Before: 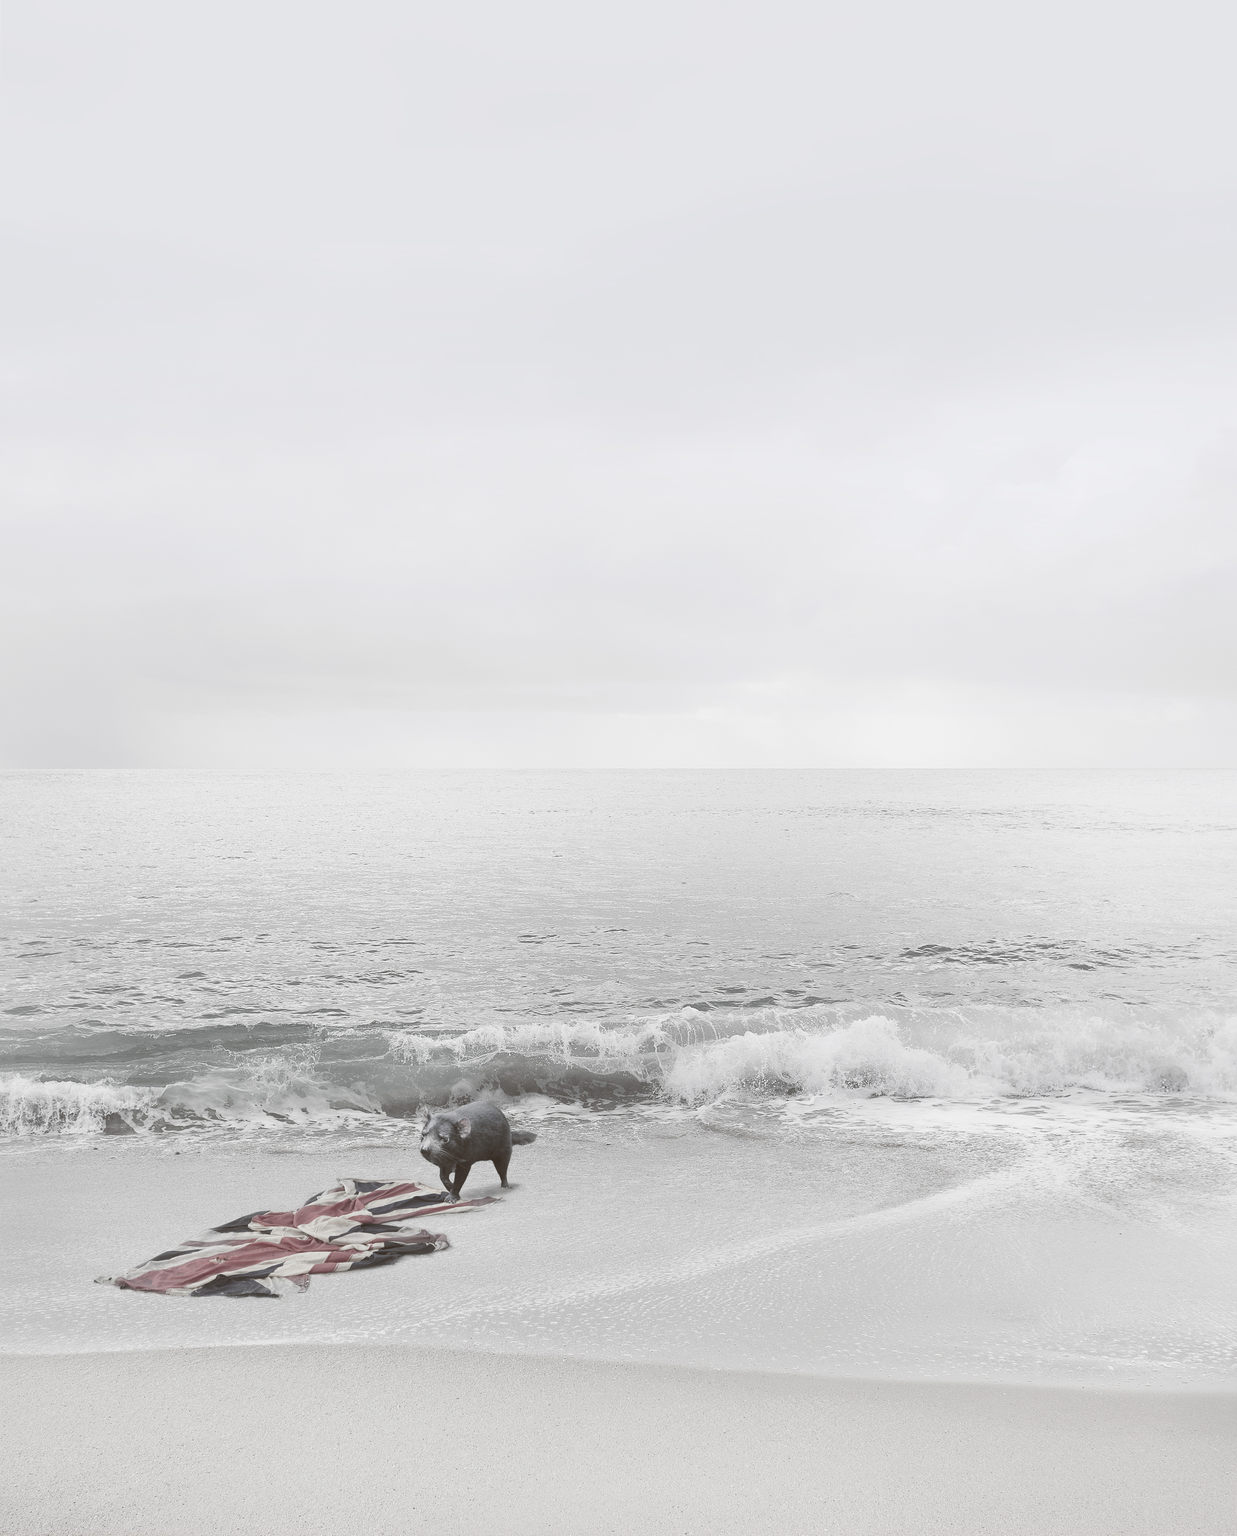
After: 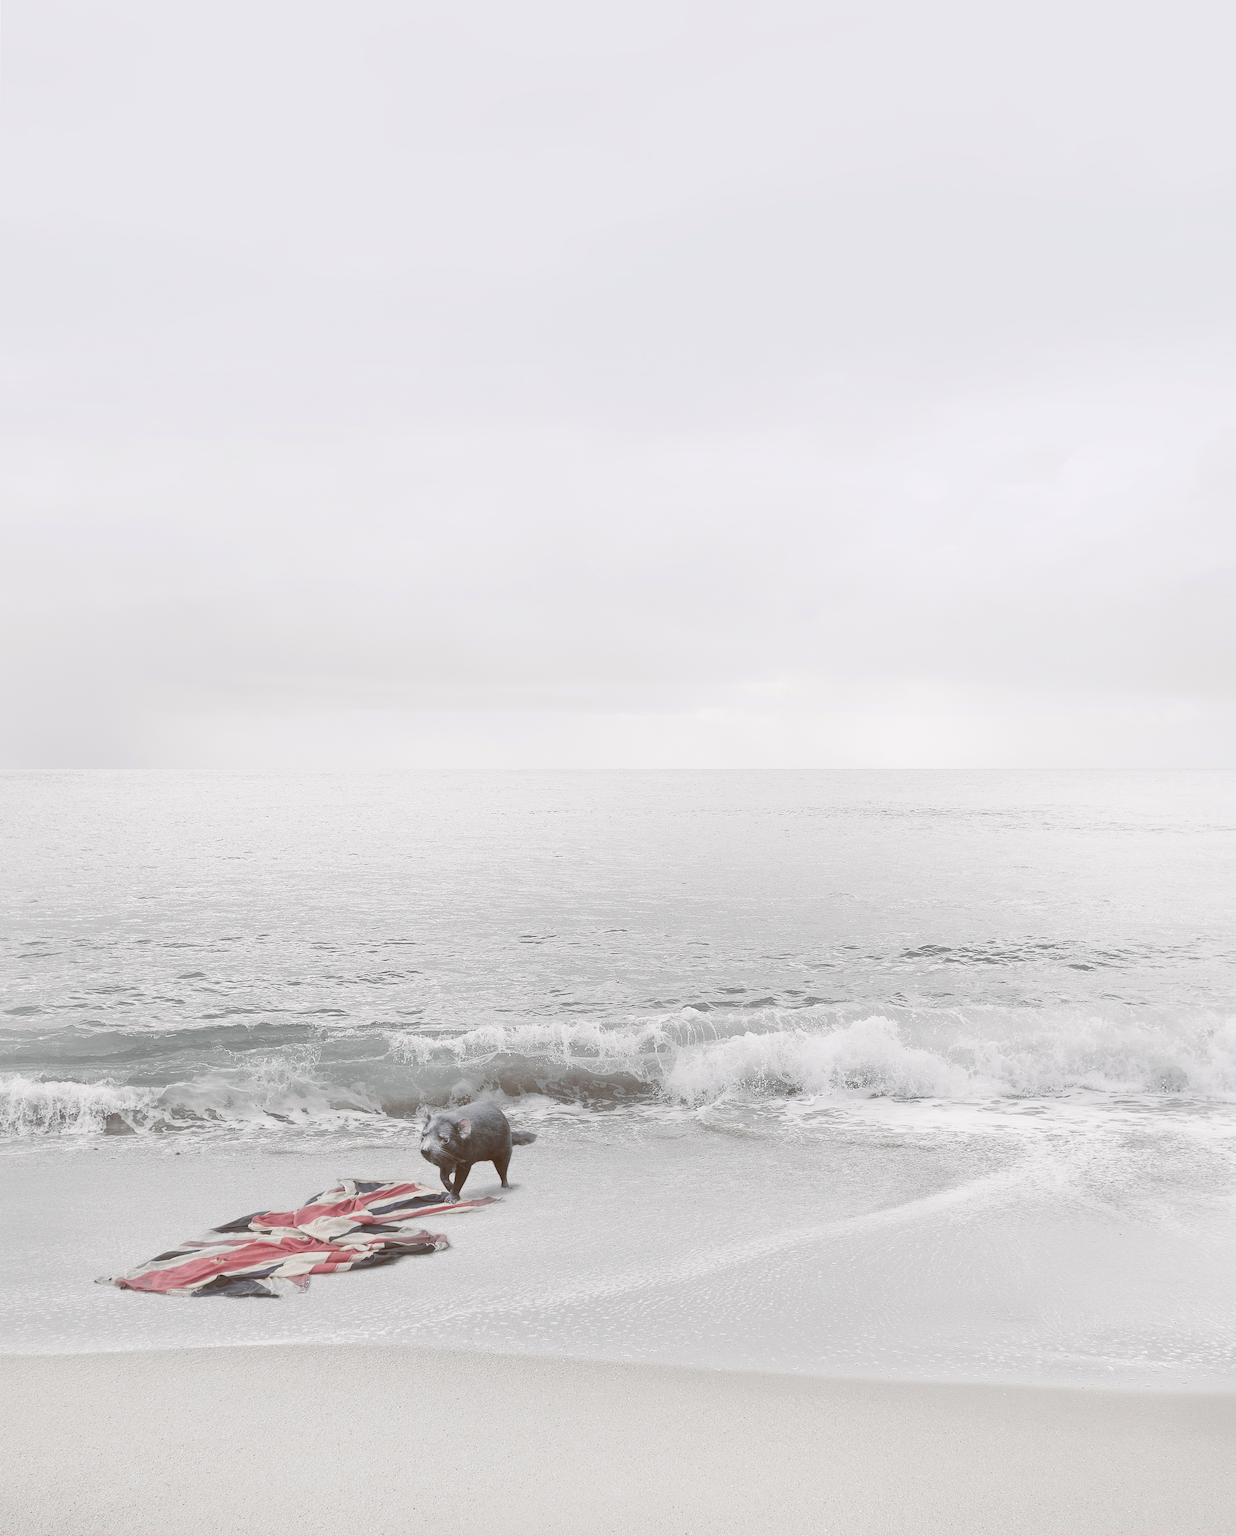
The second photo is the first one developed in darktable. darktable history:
contrast brightness saturation: saturation 0.132
color balance rgb: highlights gain › chroma 0.147%, highlights gain › hue 330.99°, perceptual saturation grading › global saturation 19.497%, perceptual brilliance grading › mid-tones 10.317%, perceptual brilliance grading › shadows 14.854%
